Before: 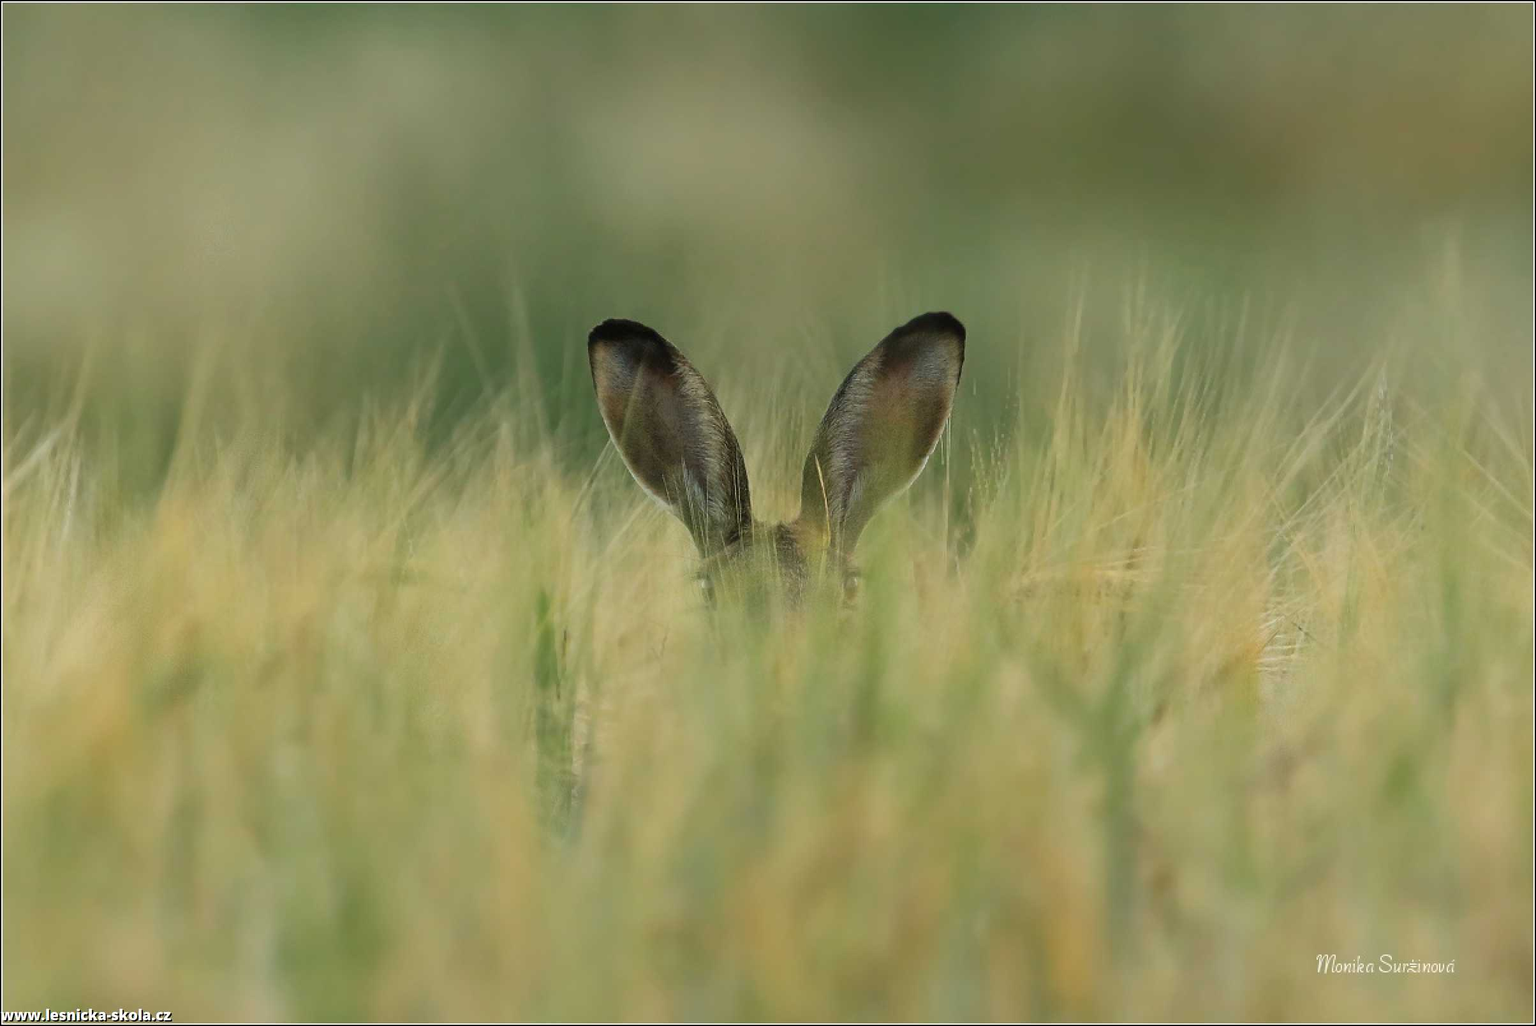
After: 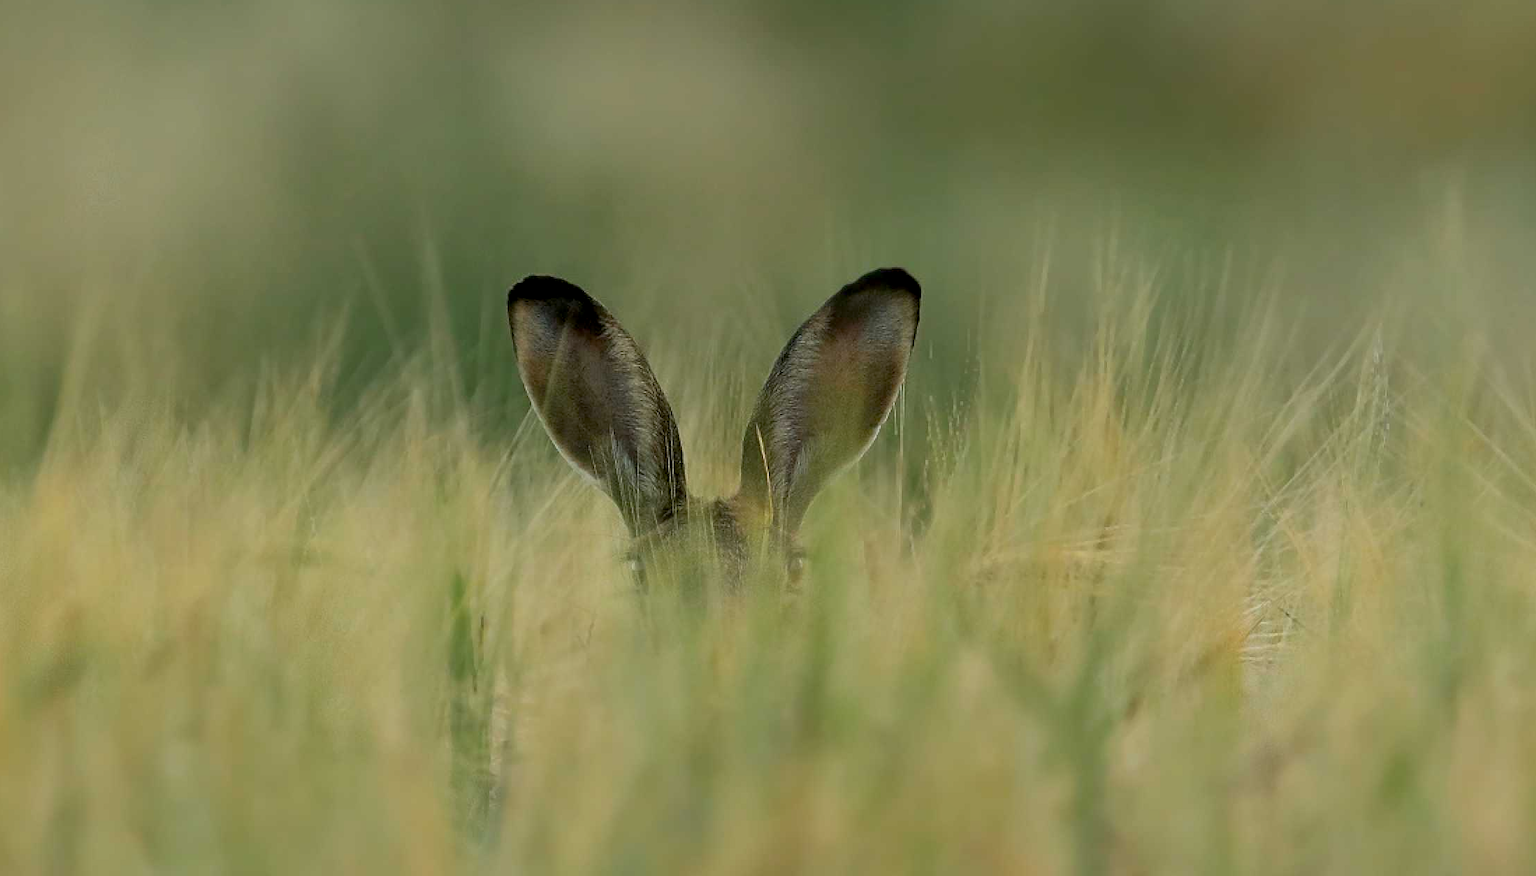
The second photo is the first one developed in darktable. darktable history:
crop: left 8.155%, top 6.611%, bottom 15.385%
sharpen: amount 0.2
tone equalizer: on, module defaults
exposure: black level correction 0.009, exposure -0.159 EV, compensate highlight preservation false
bloom: size 15%, threshold 97%, strength 7%
